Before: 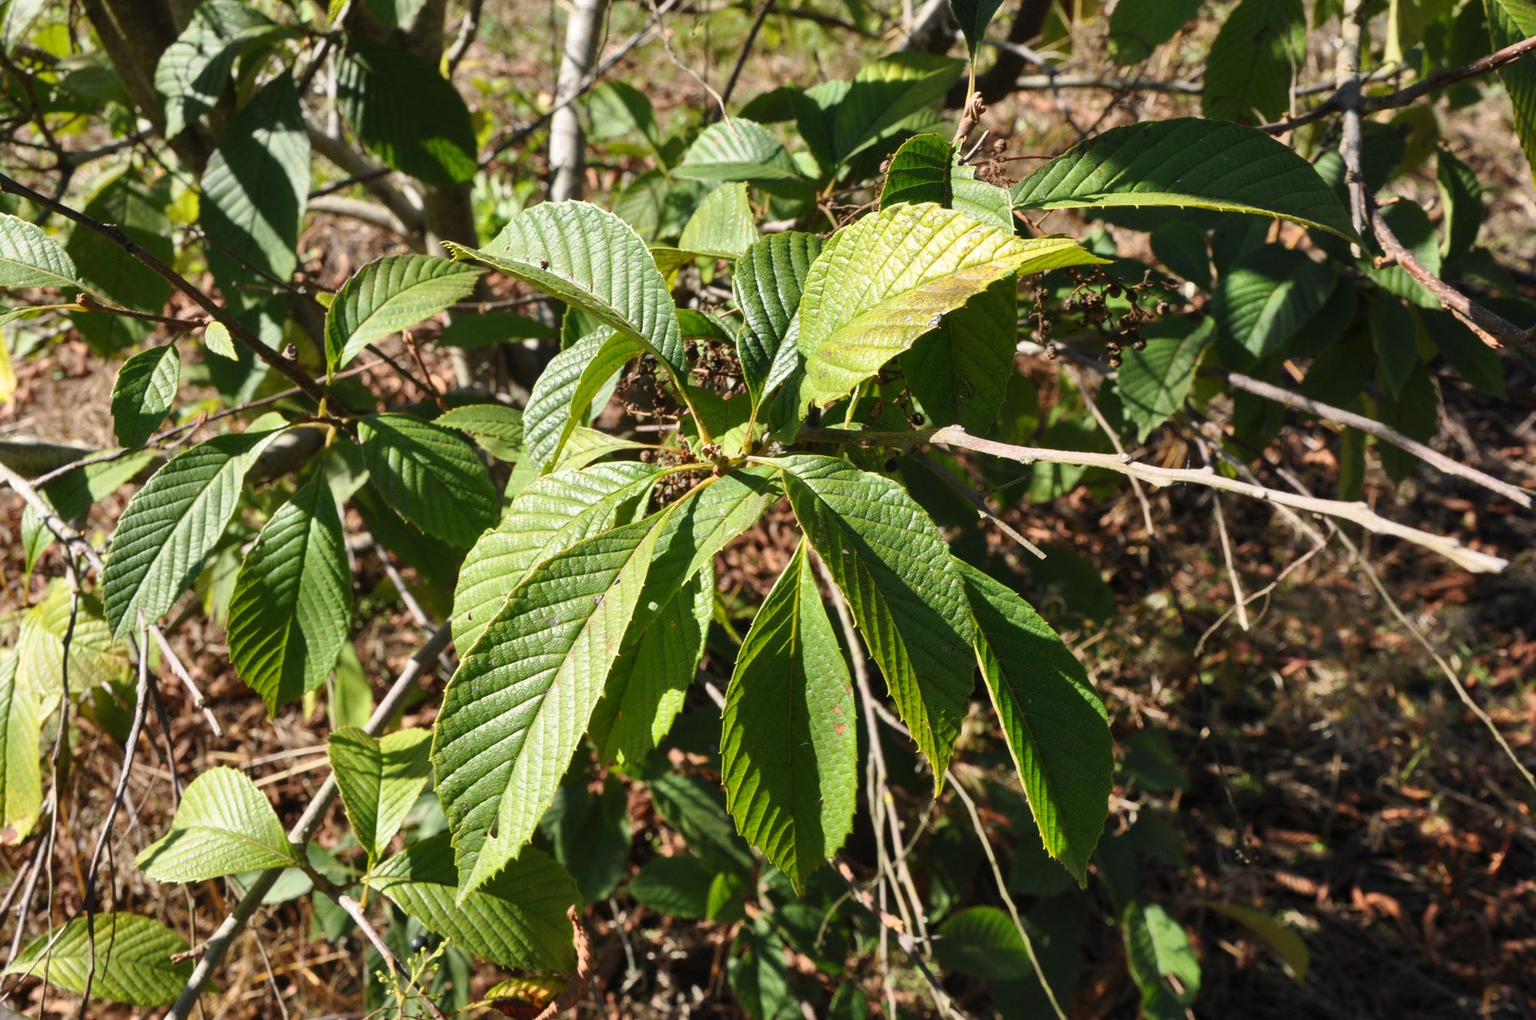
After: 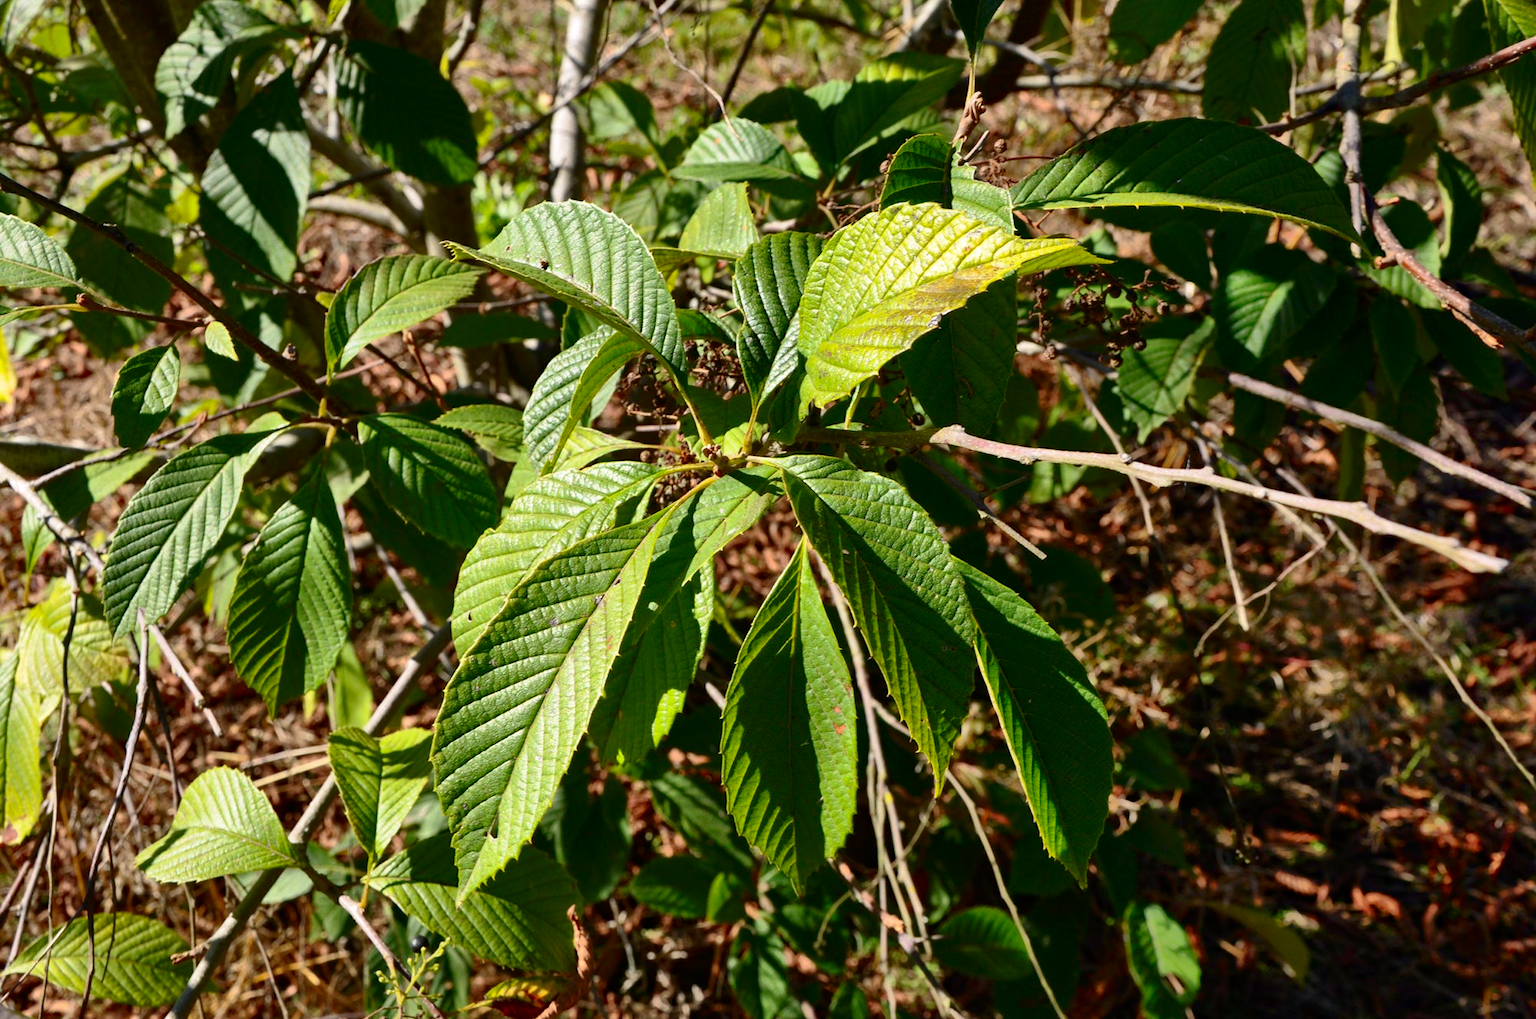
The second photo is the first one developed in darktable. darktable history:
contrast brightness saturation: contrast 0.2, brightness -0.11, saturation 0.1
shadows and highlights: on, module defaults
base curve: exposure shift 0, preserve colors none
haze removal: compatibility mode true, adaptive false
